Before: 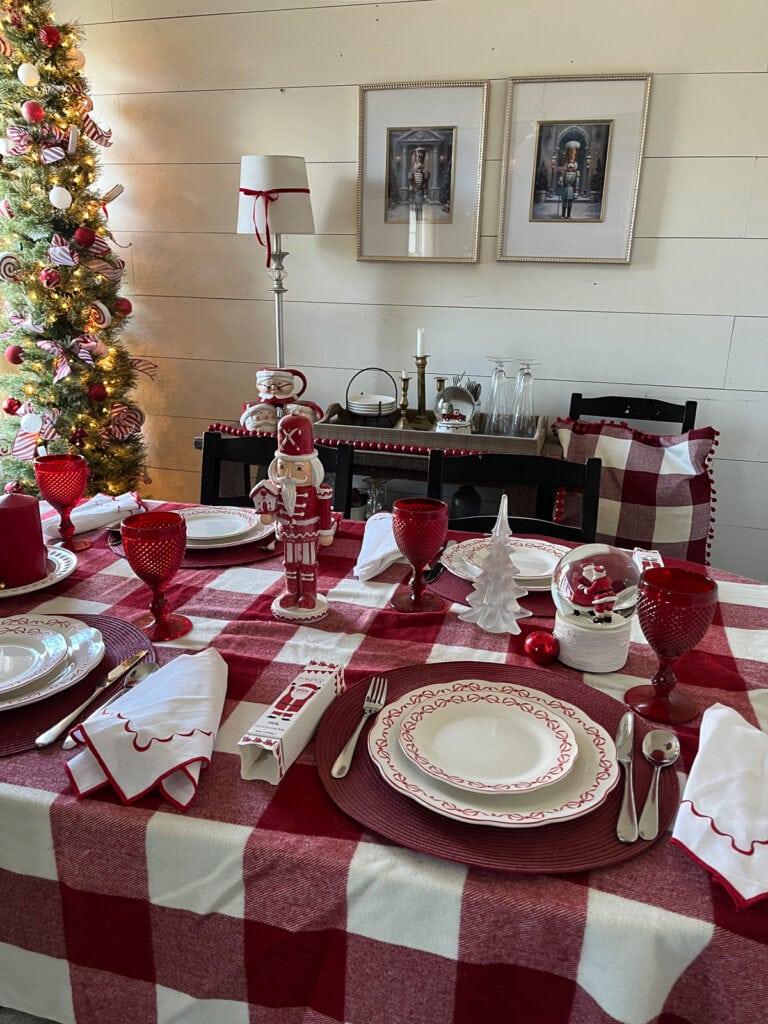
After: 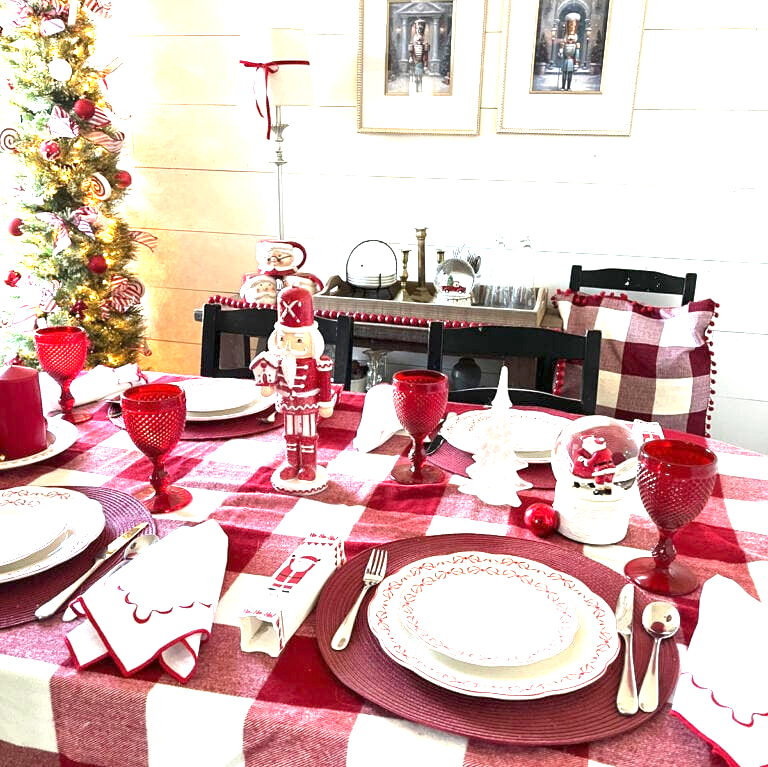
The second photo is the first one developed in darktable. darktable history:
crop and rotate: top 12.503%, bottom 12.542%
exposure: exposure 2.199 EV, compensate exposure bias true, compensate highlight preservation false
